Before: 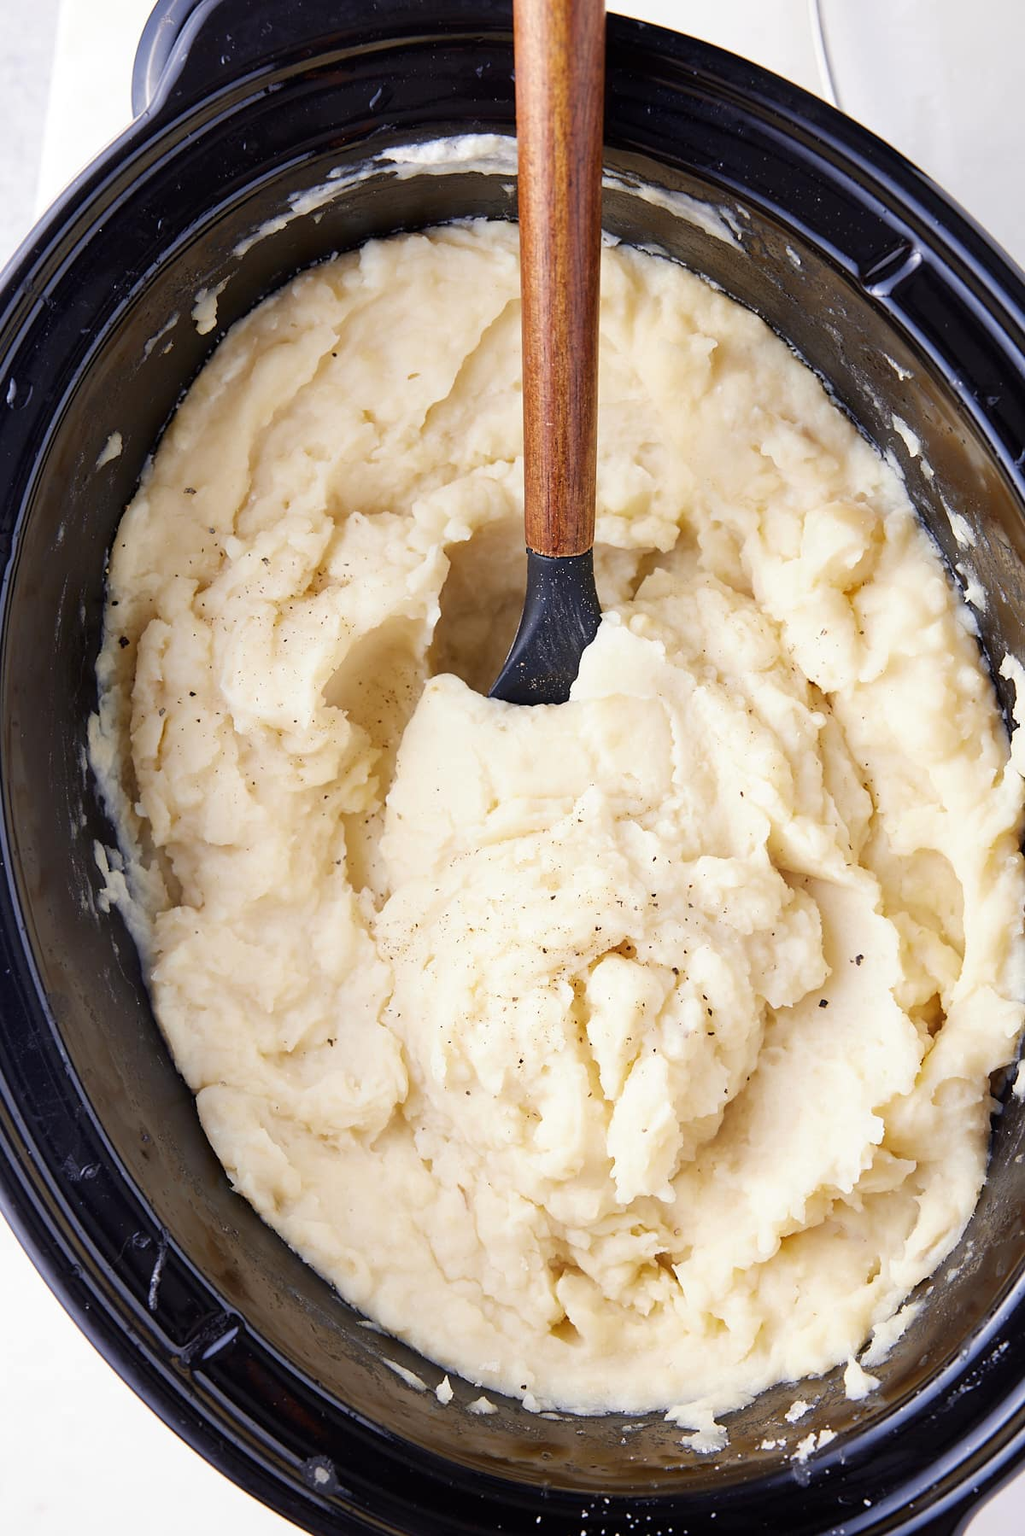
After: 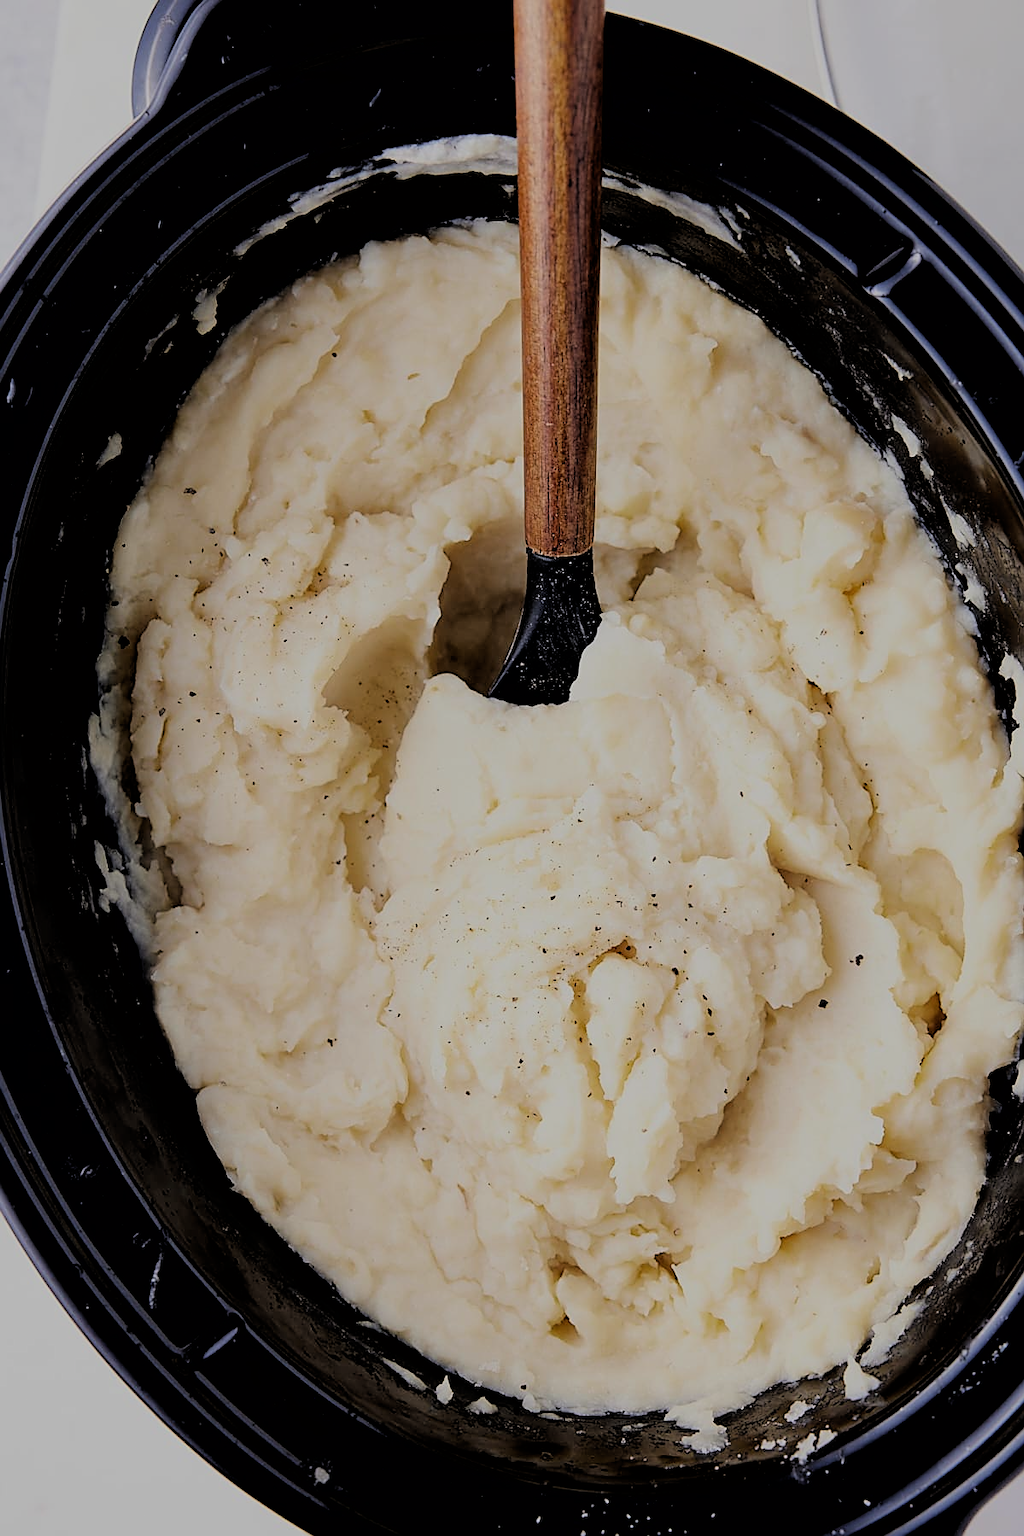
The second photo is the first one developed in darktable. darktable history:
filmic rgb: black relative exposure -2.98 EV, white relative exposure 4.56 EV, threshold 3.02 EV, hardness 1.68, contrast 1.246, color science v6 (2022), enable highlight reconstruction true
sharpen: on, module defaults
exposure: black level correction 0, exposure -0.854 EV, compensate highlight preservation false
